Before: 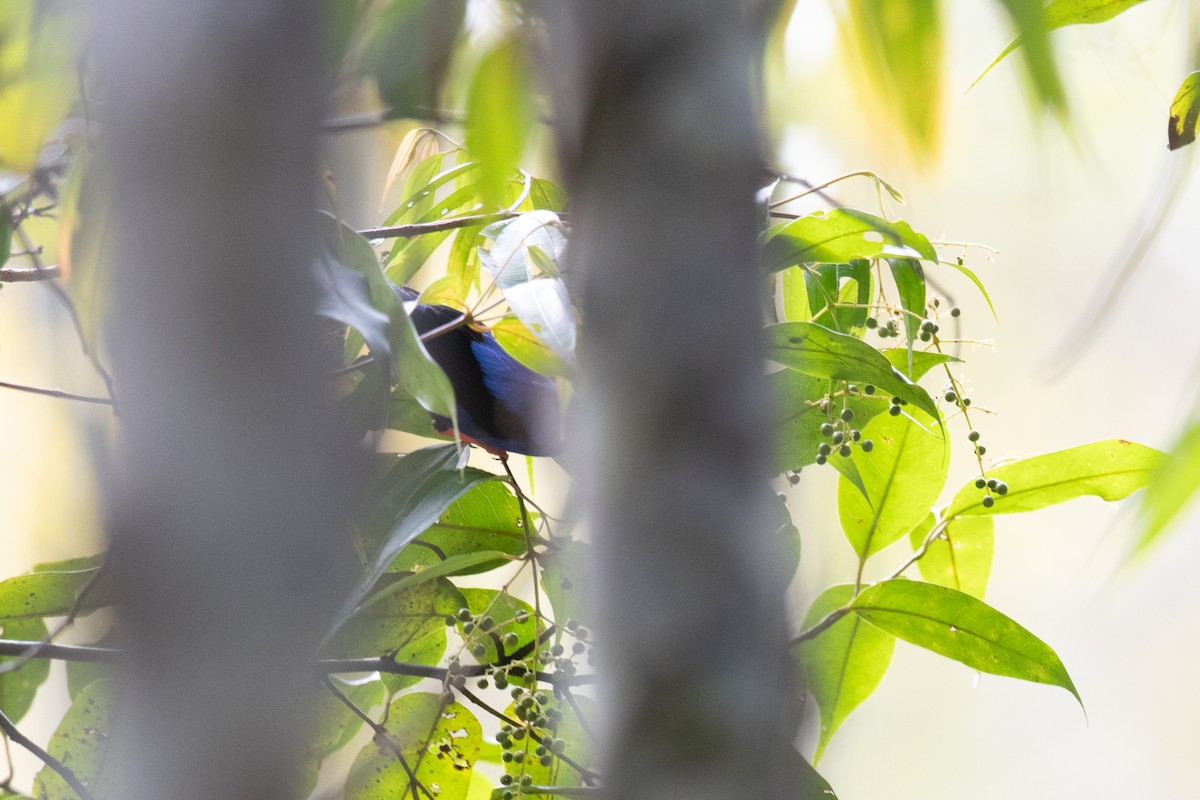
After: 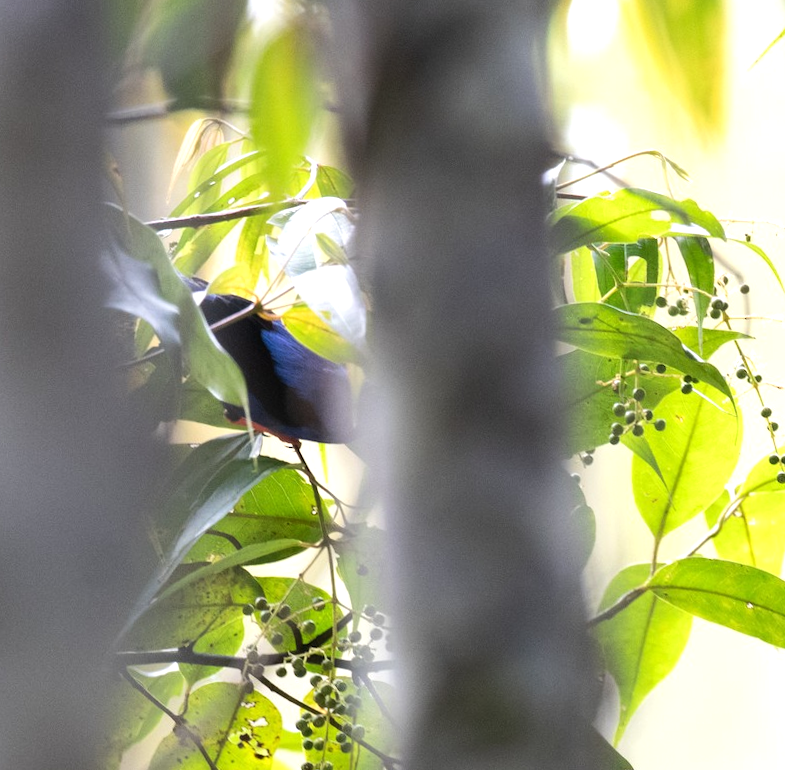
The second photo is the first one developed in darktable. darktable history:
tone equalizer: -8 EV -0.417 EV, -7 EV -0.389 EV, -6 EV -0.333 EV, -5 EV -0.222 EV, -3 EV 0.222 EV, -2 EV 0.333 EV, -1 EV 0.389 EV, +0 EV 0.417 EV, edges refinement/feathering 500, mask exposure compensation -1.57 EV, preserve details no
rotate and perspective: rotation -1.42°, crop left 0.016, crop right 0.984, crop top 0.035, crop bottom 0.965
crop: left 16.899%, right 16.556%
color balance: on, module defaults
